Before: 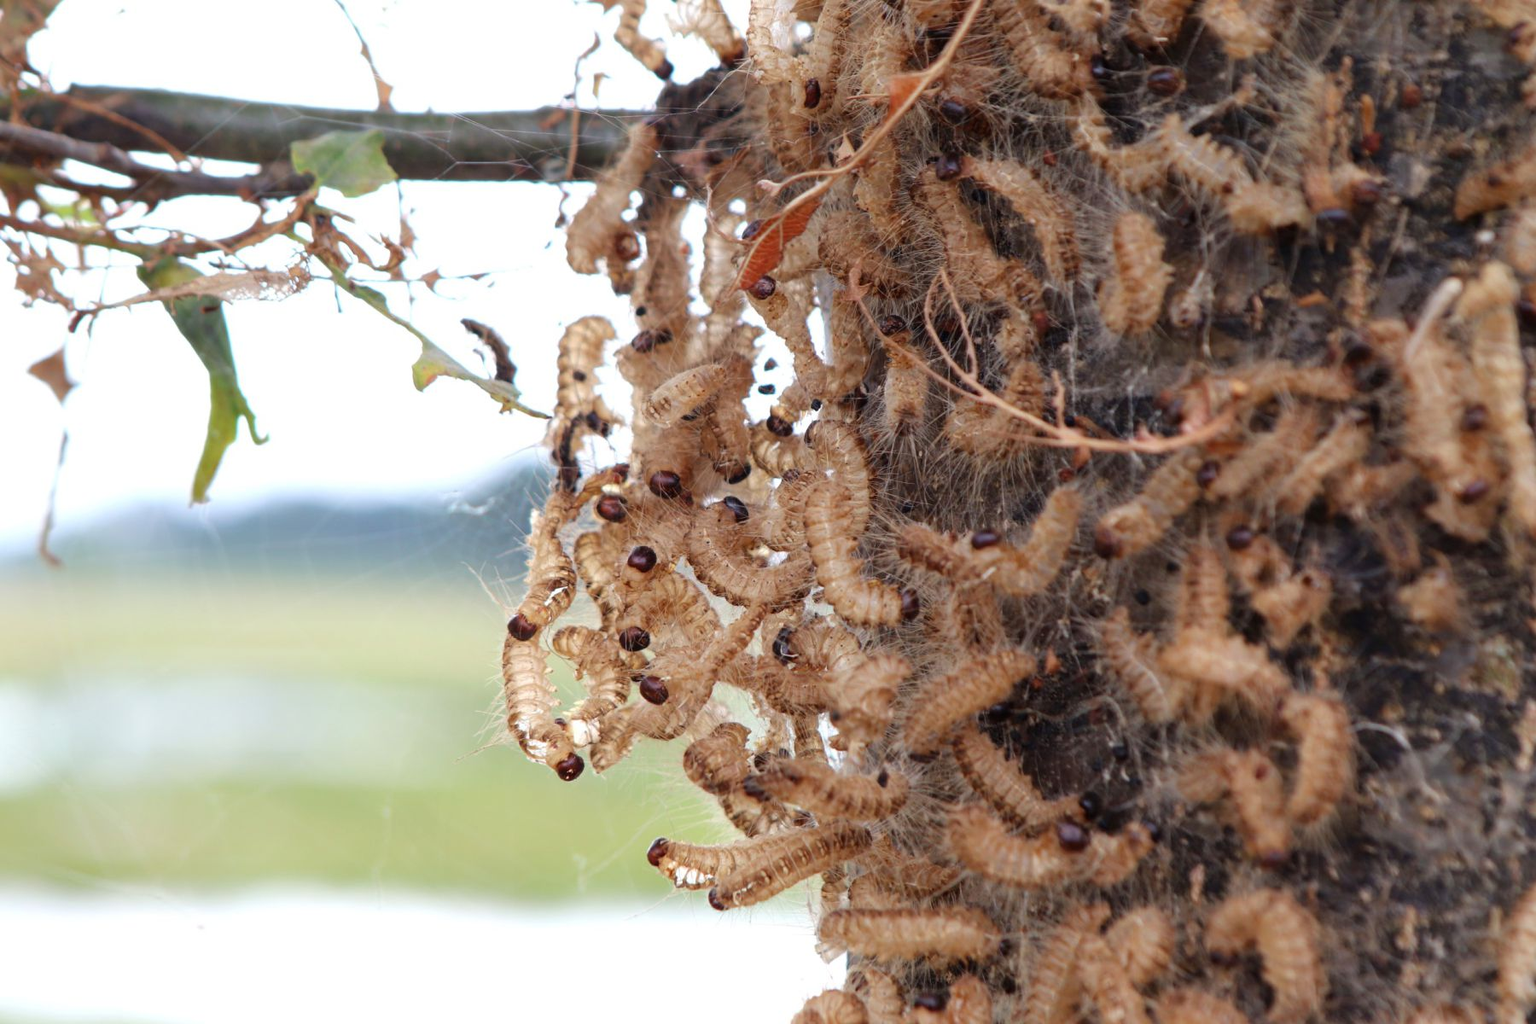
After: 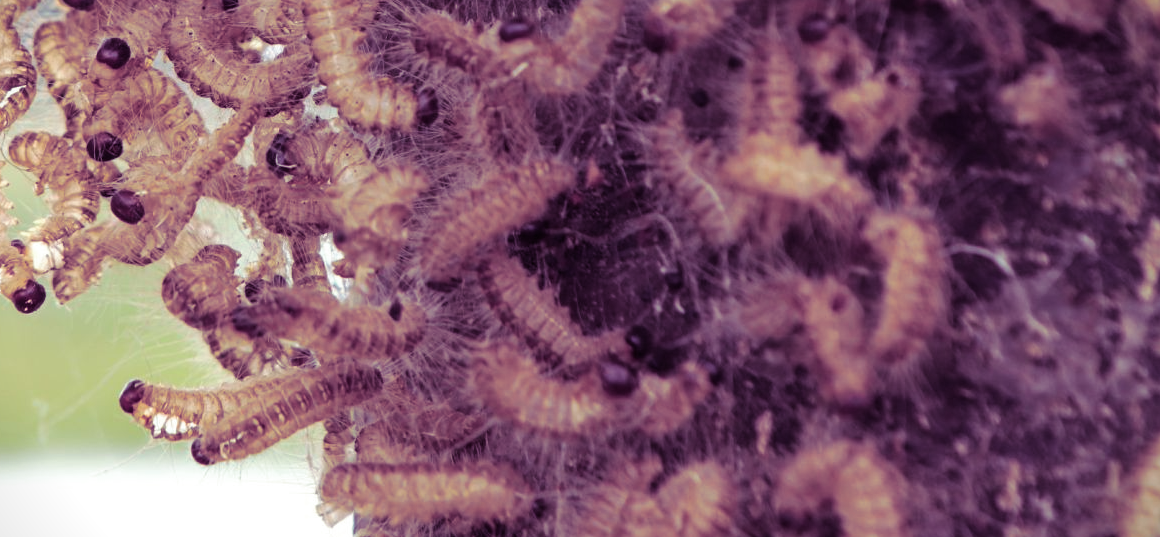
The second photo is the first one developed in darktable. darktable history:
split-toning: shadows › hue 277.2°, shadows › saturation 0.74
crop and rotate: left 35.509%, top 50.238%, bottom 4.934%
vignetting: fall-off start 97.23%, saturation -0.024, center (-0.033, -0.042), width/height ratio 1.179, unbound false
